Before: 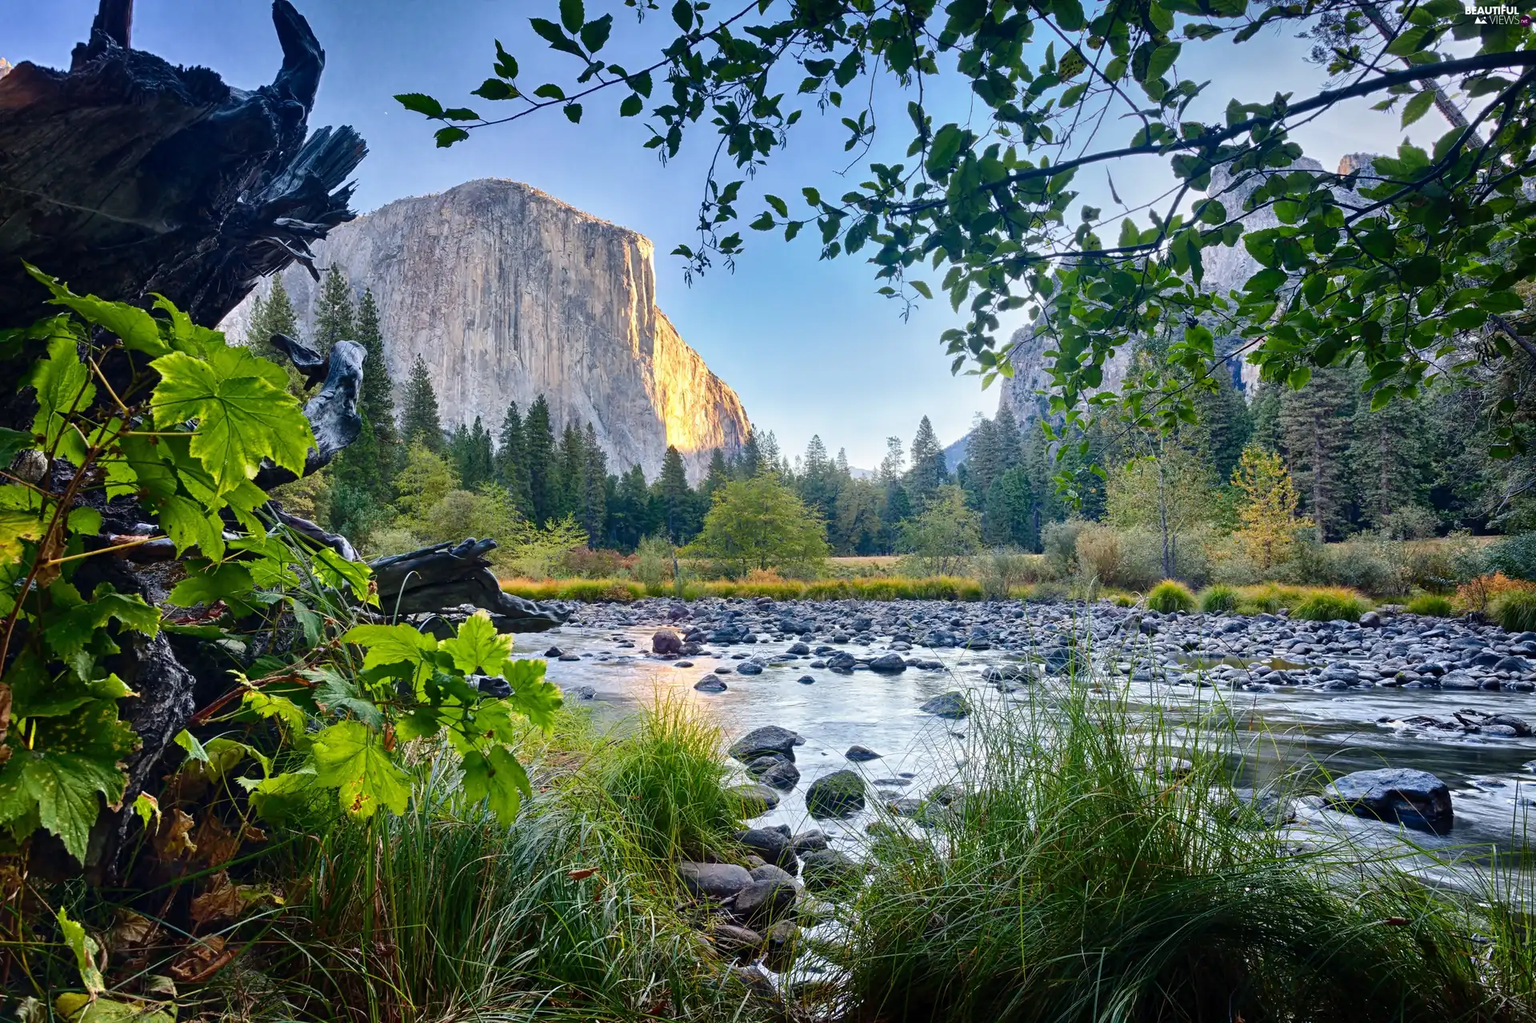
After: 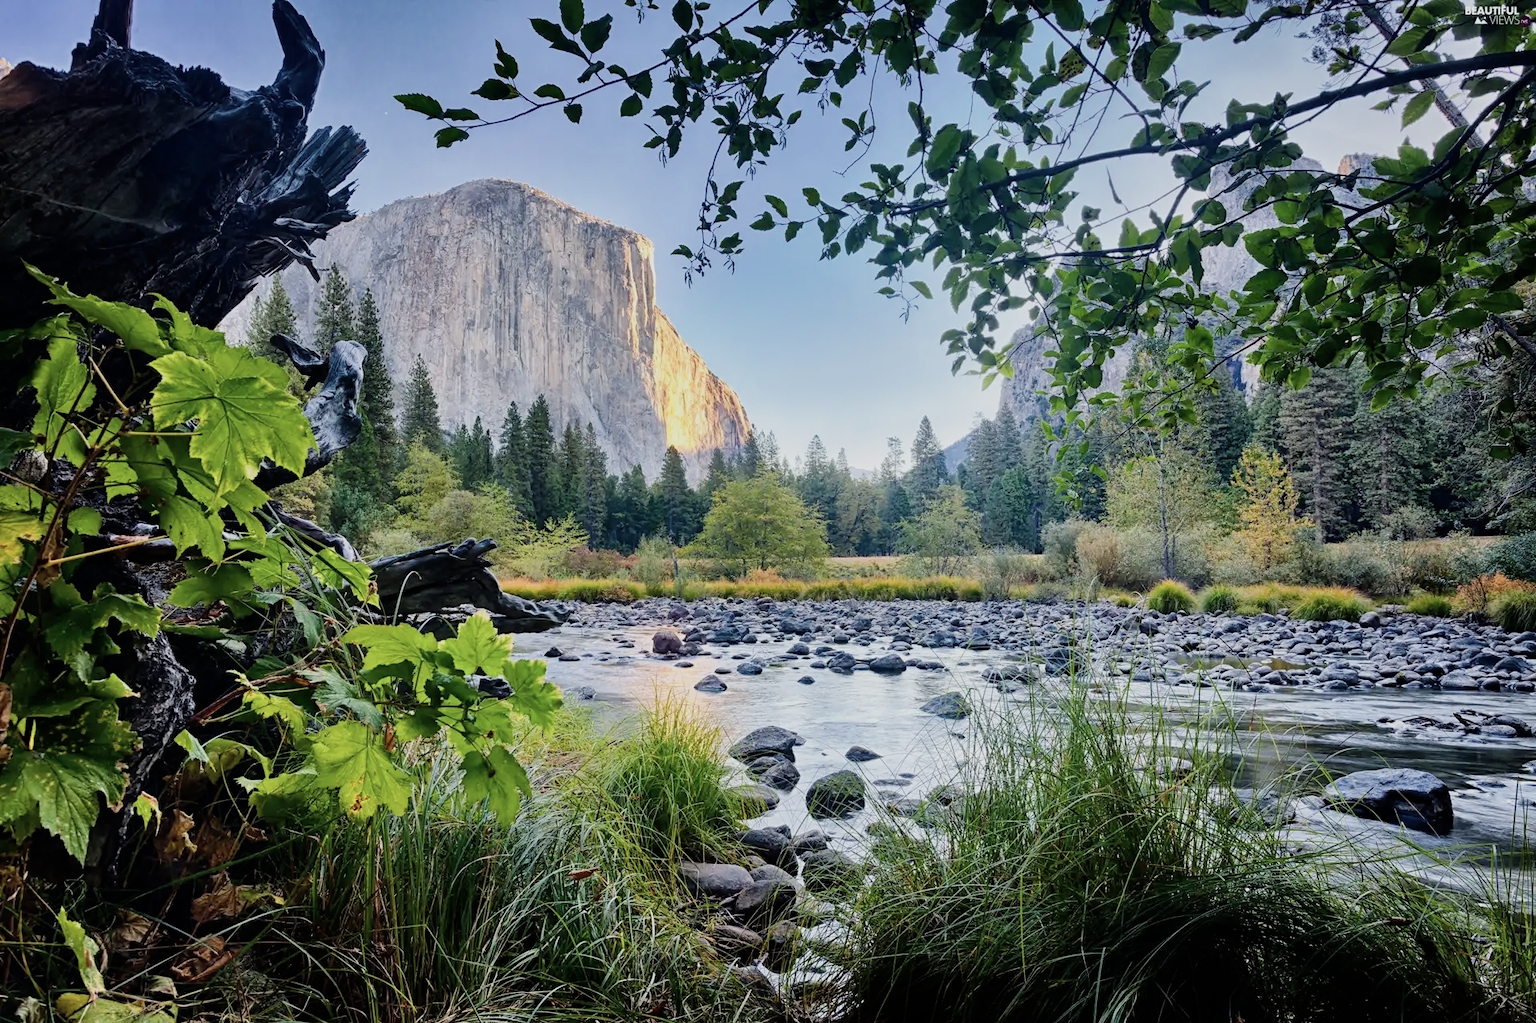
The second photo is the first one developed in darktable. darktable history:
filmic rgb: black relative exposure -7.65 EV, white relative exposure 4.56 EV, threshold 2.96 EV, hardness 3.61, contrast 1.054, enable highlight reconstruction true
contrast brightness saturation: saturation -0.175
exposure: exposure 0.296 EV, compensate highlight preservation false
